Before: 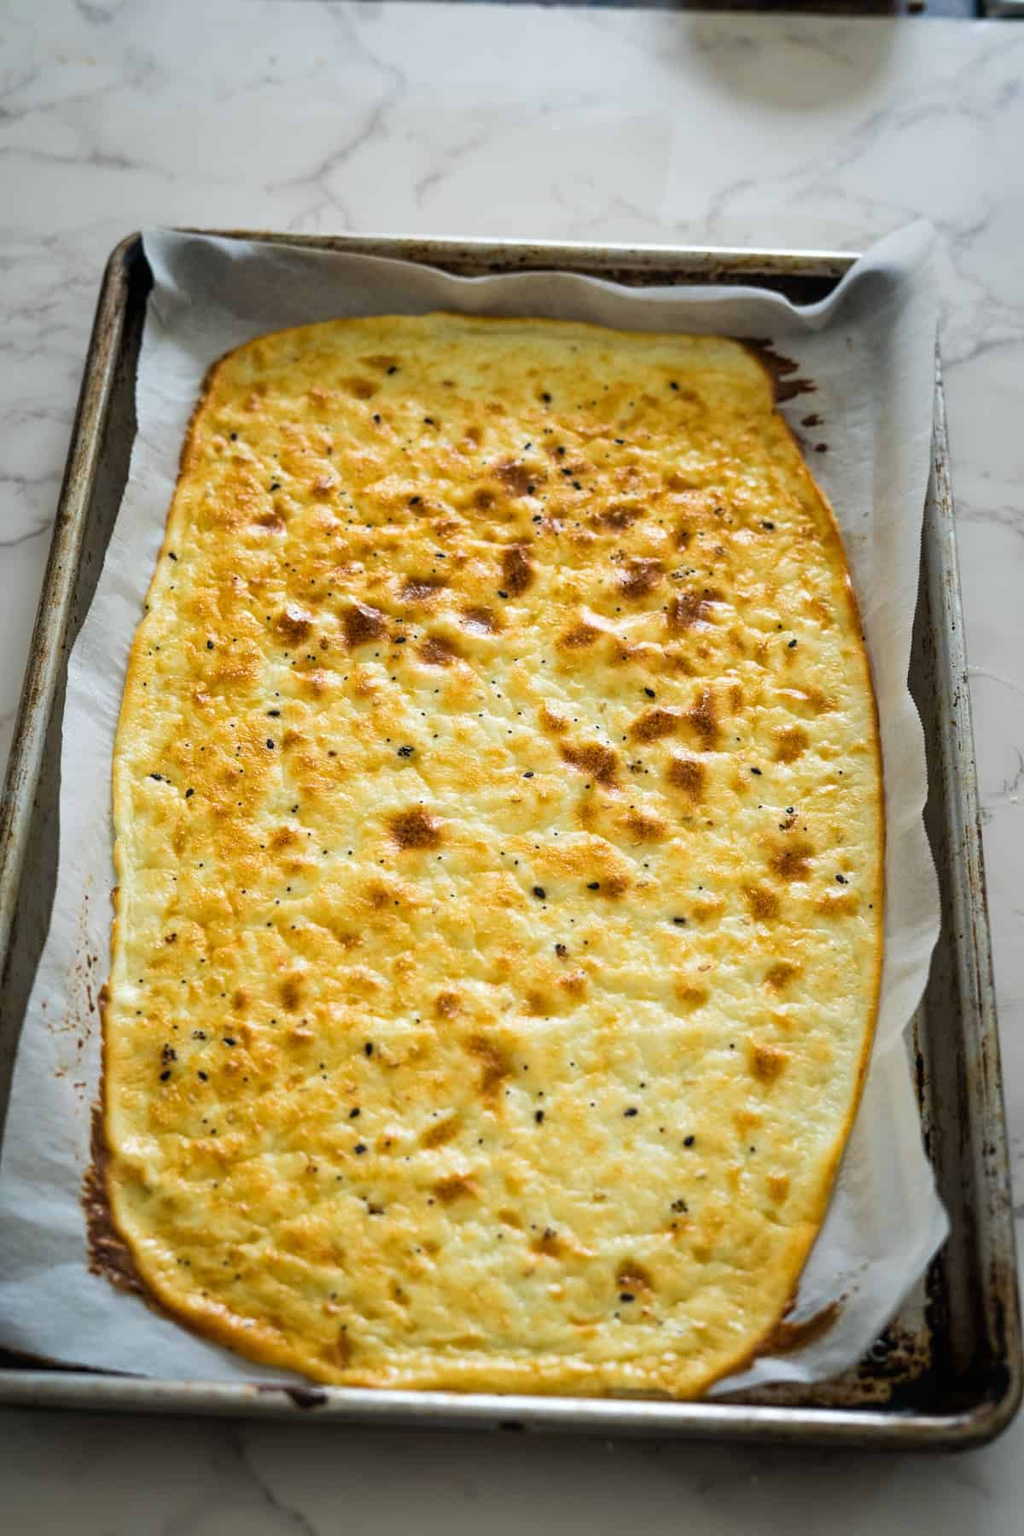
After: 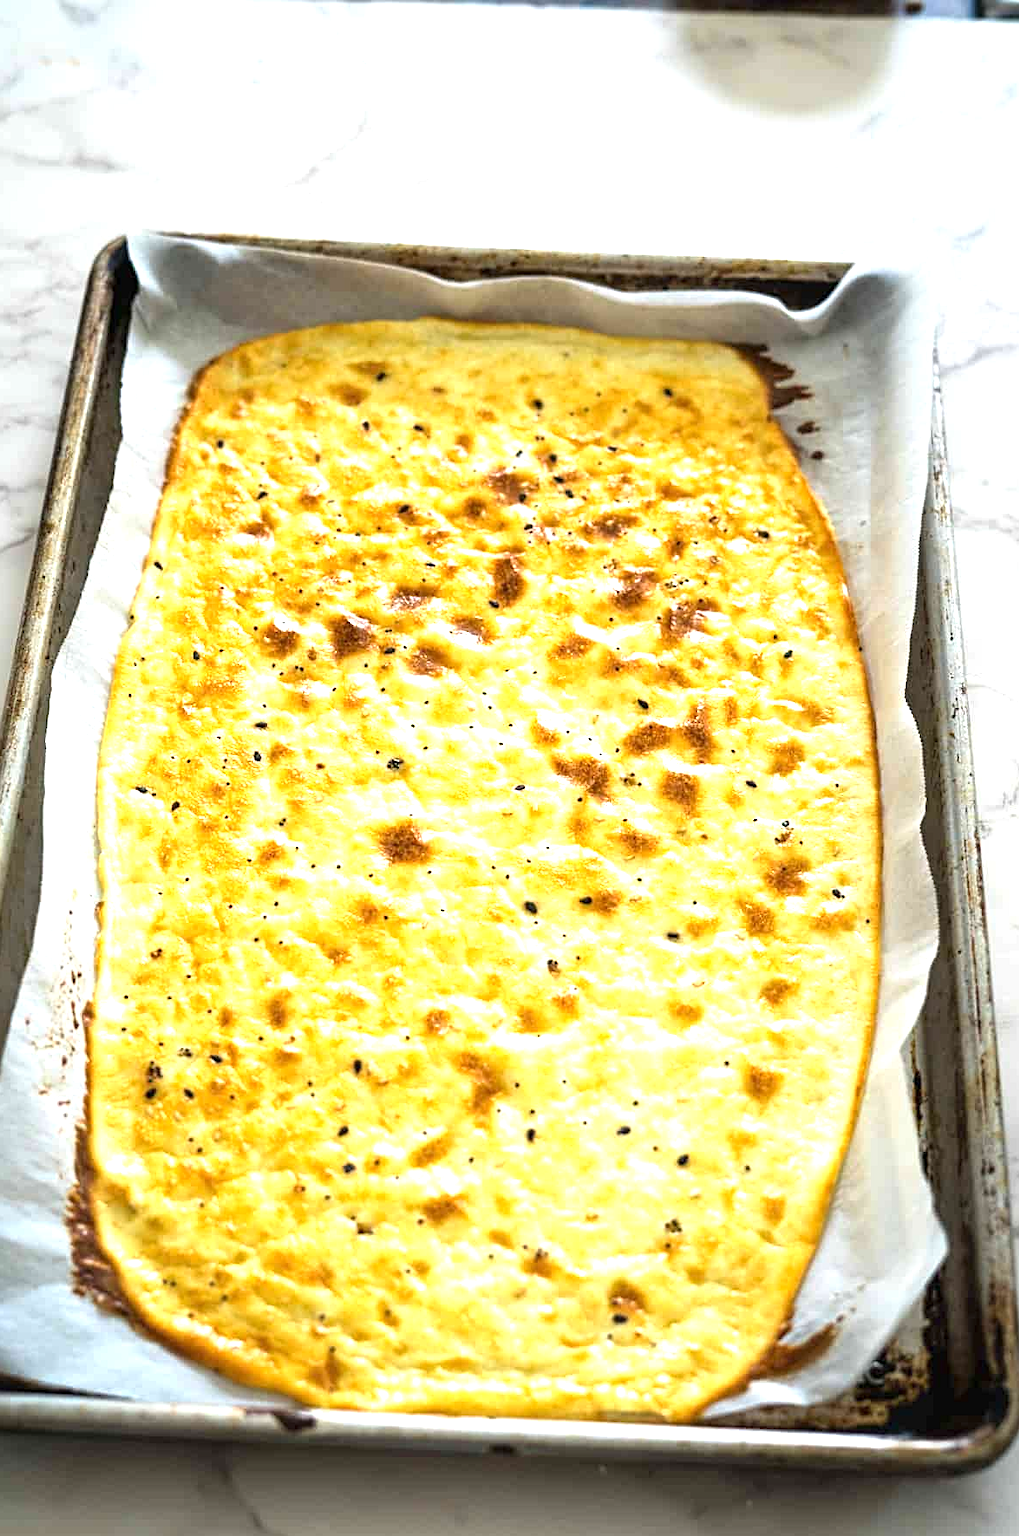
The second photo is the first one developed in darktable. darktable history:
sharpen: radius 2.516, amount 0.339
crop: left 1.673%, right 0.27%, bottom 1.58%
exposure: black level correction 0, exposure 1.188 EV, compensate highlight preservation false
